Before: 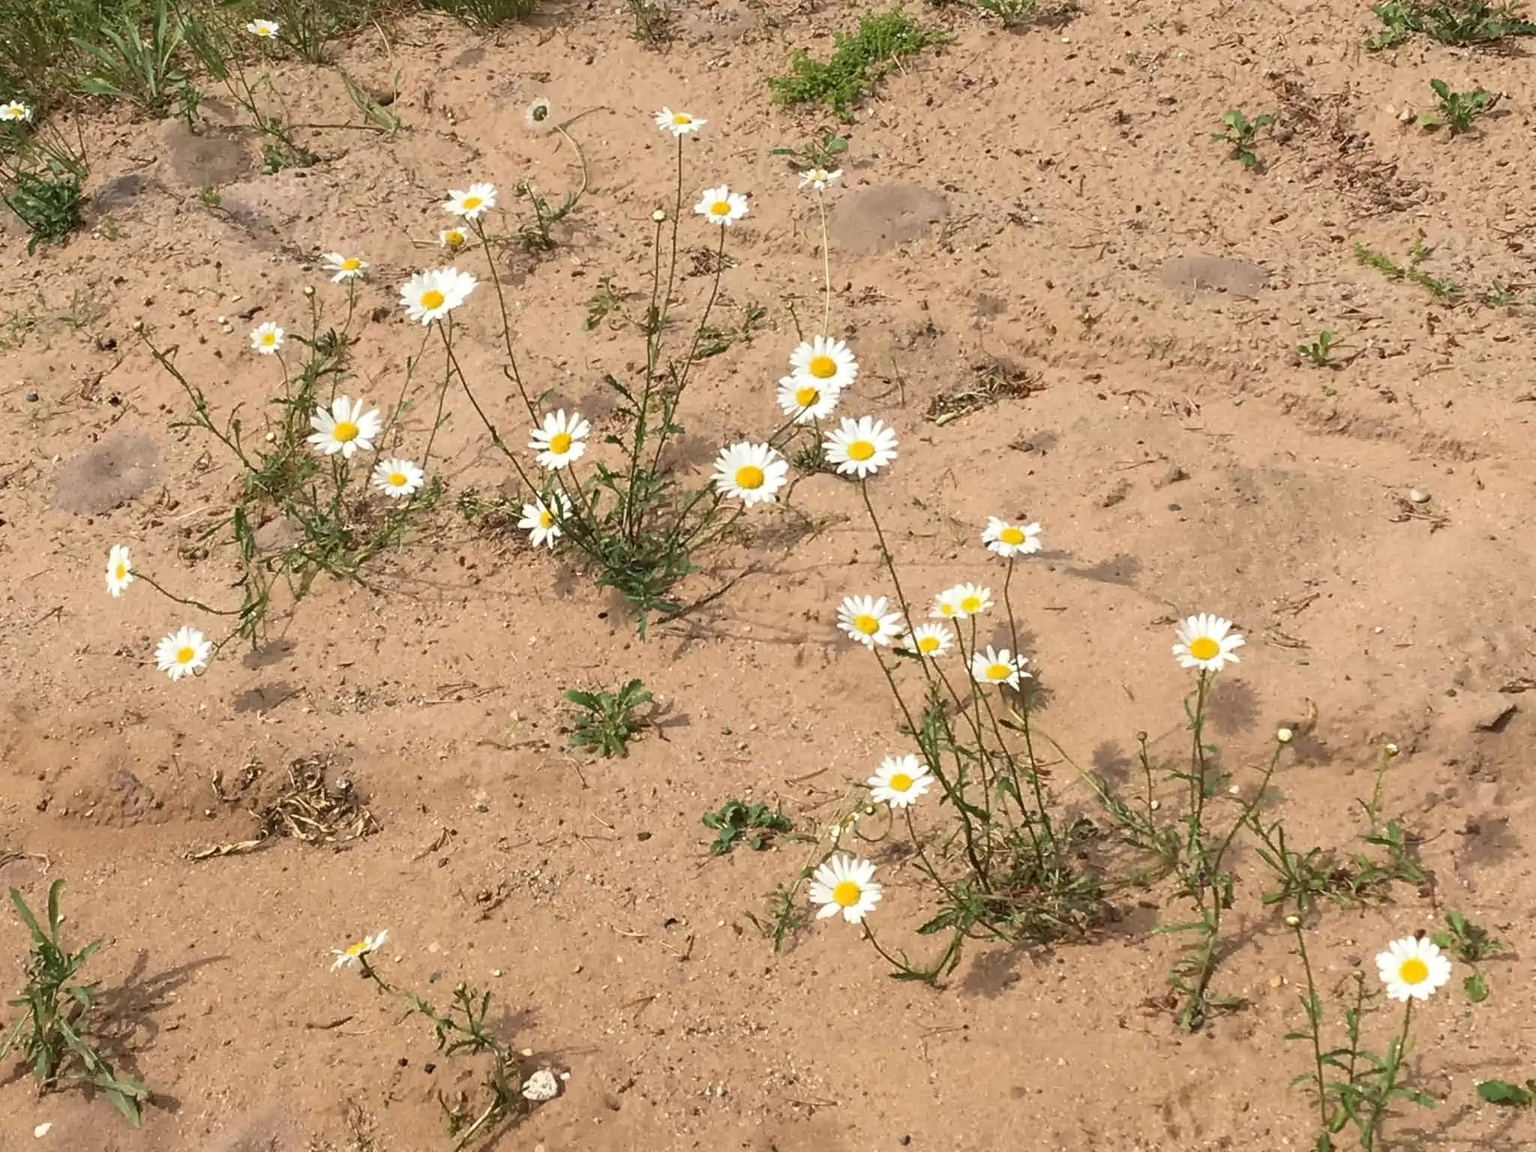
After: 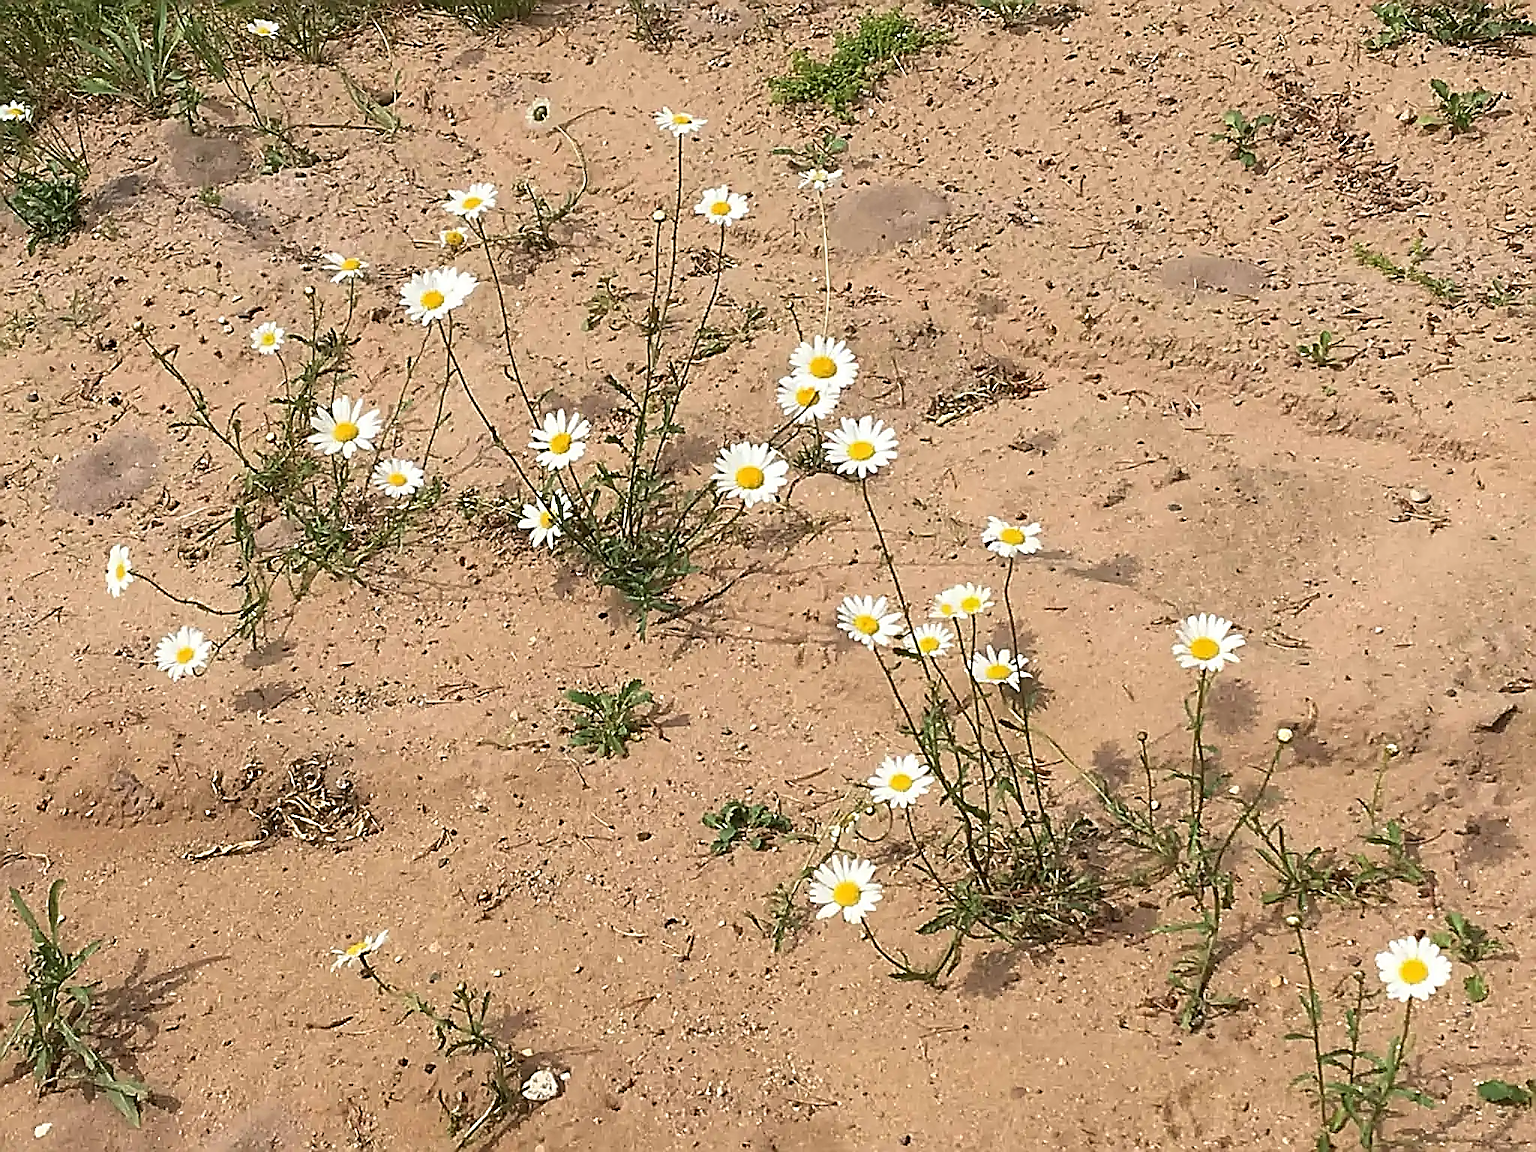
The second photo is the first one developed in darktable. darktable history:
sharpen: amount 1.874
